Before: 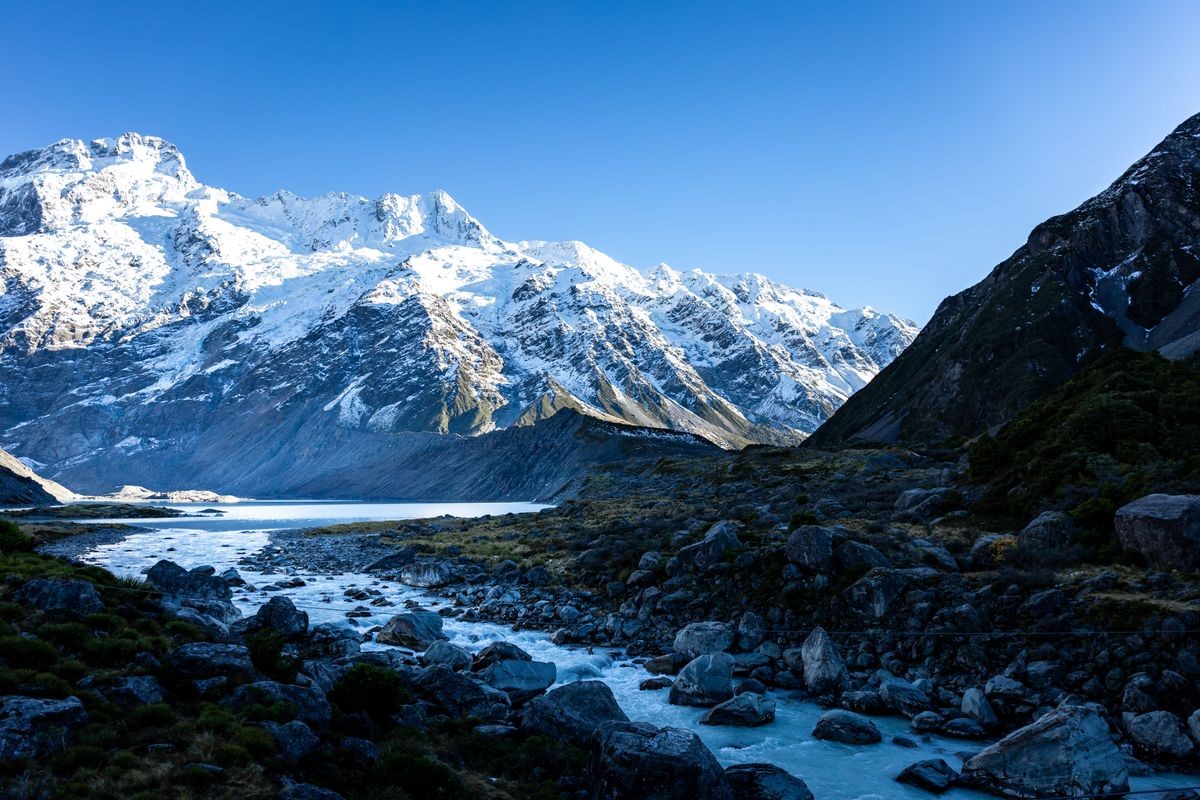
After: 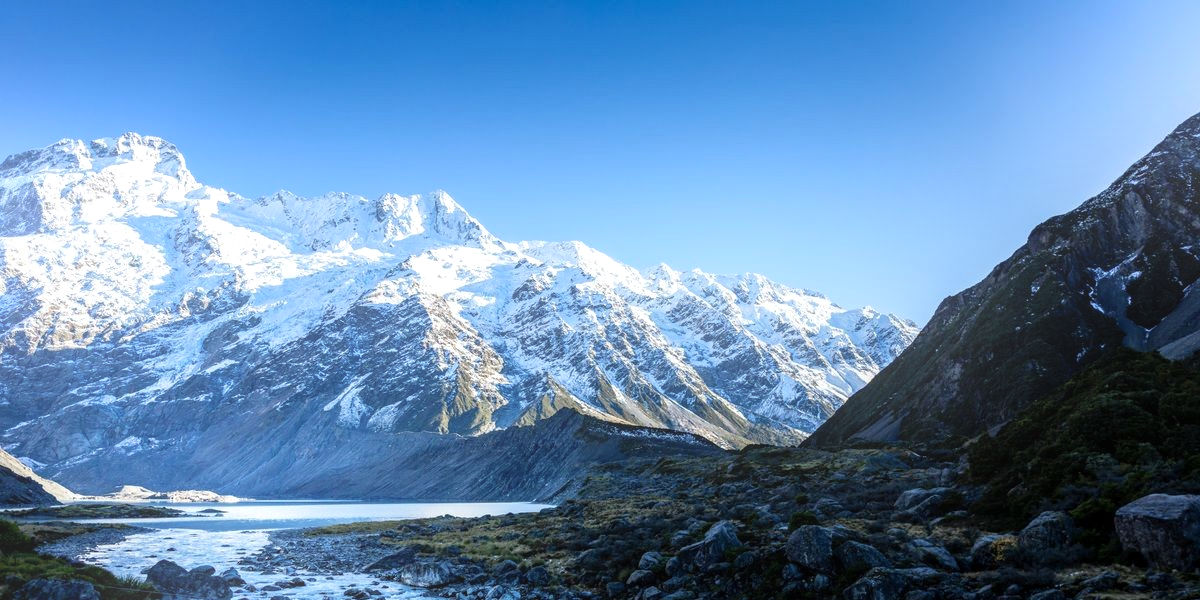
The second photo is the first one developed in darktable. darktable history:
crop: bottom 24.988%
bloom: on, module defaults
local contrast: on, module defaults
